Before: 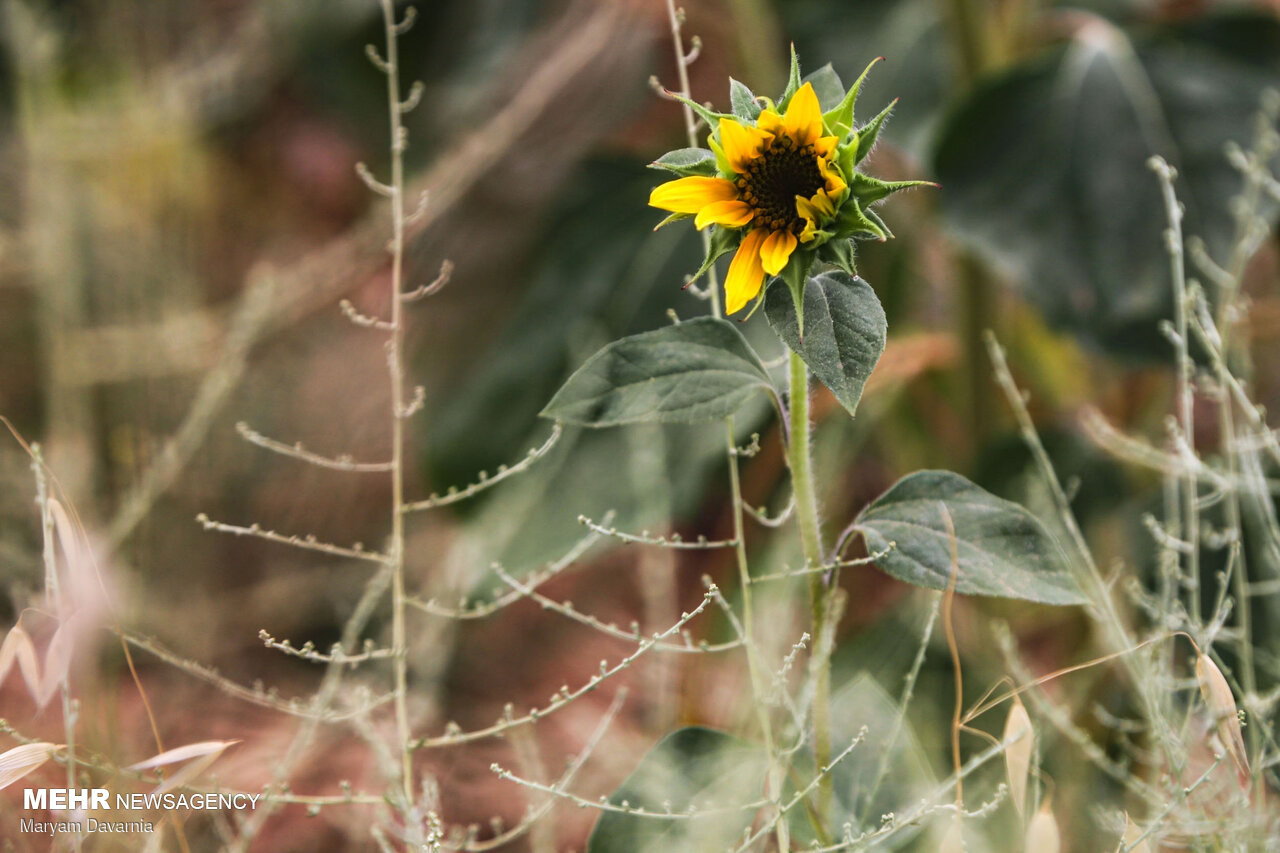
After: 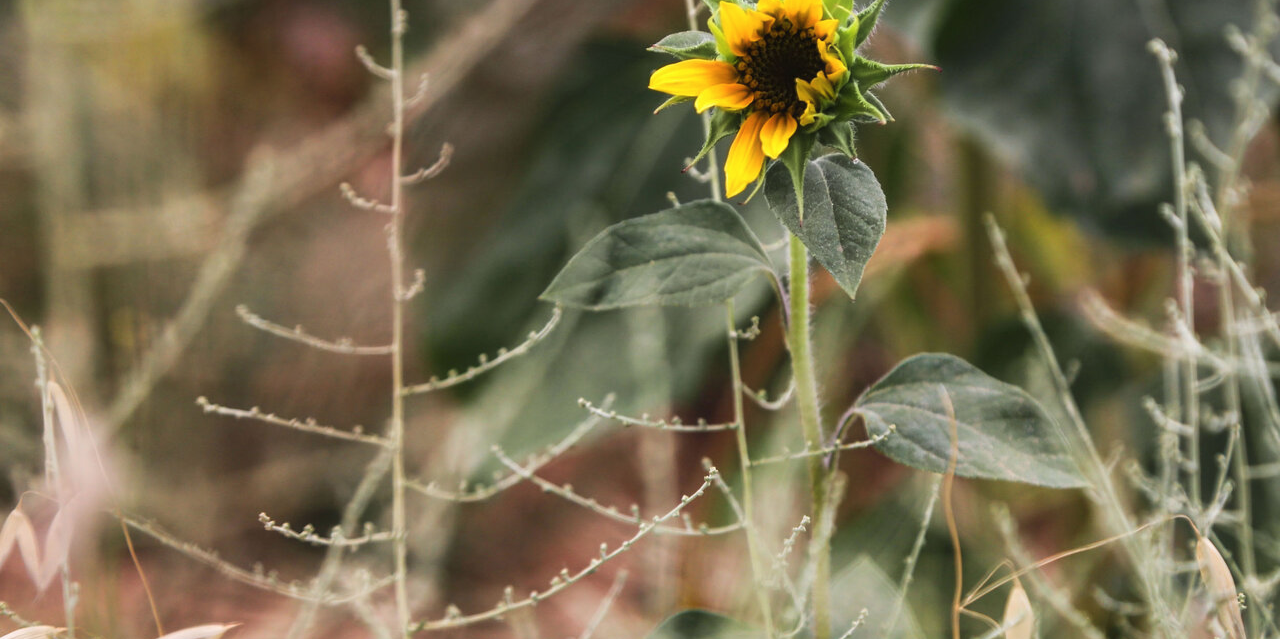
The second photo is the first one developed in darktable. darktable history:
crop: top 13.819%, bottom 11.169%
haze removal: strength -0.1, adaptive false
